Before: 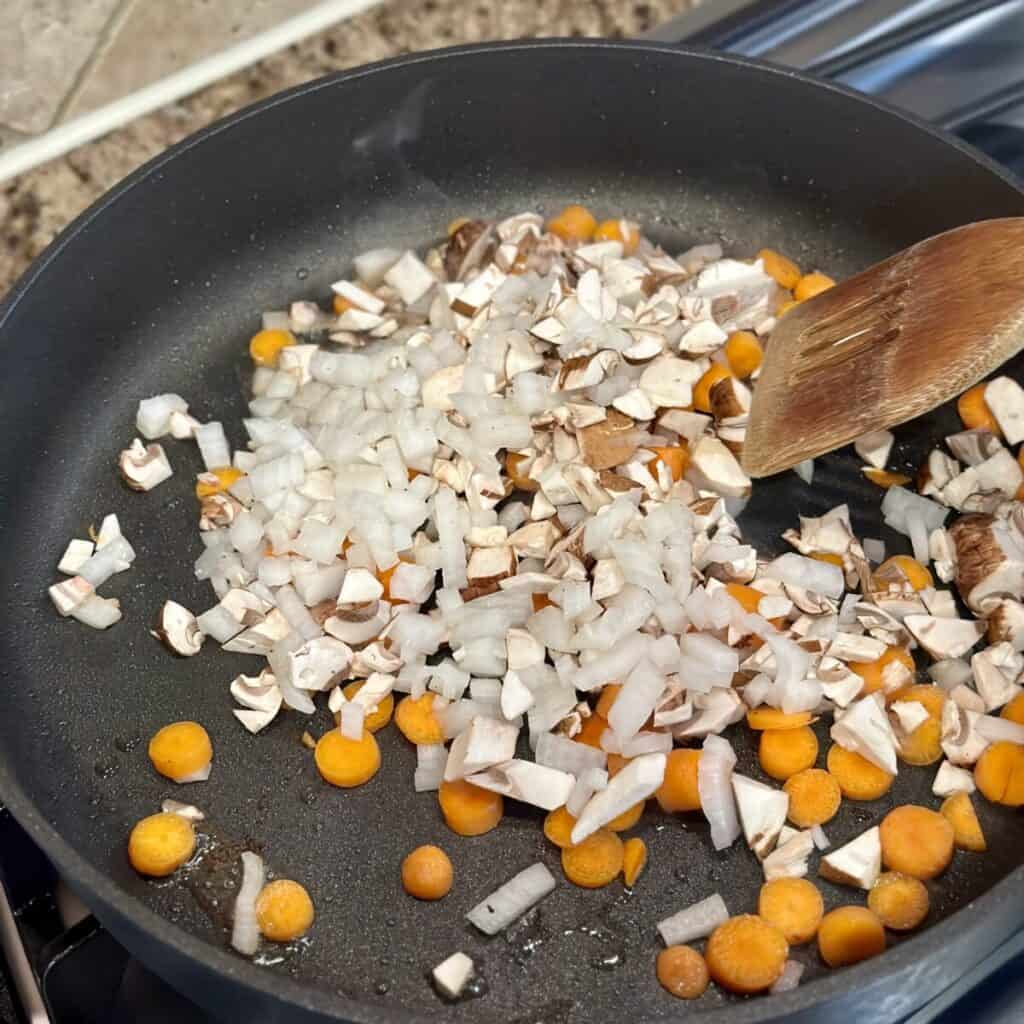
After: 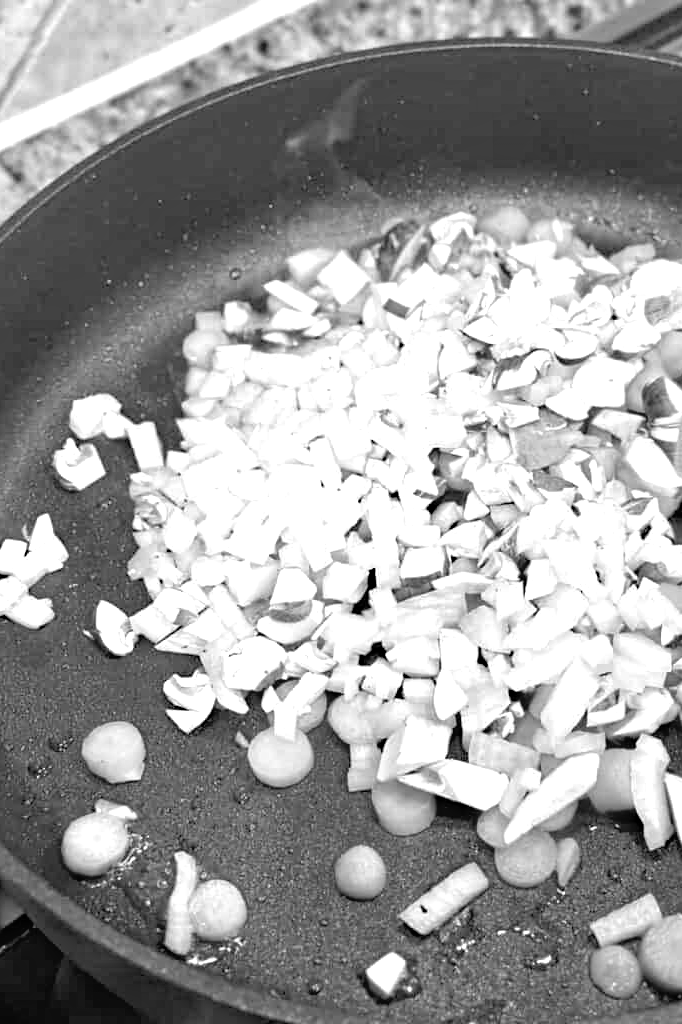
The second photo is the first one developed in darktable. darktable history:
monochrome: on, module defaults
exposure: black level correction 0, exposure 1.1 EV, compensate exposure bias true, compensate highlight preservation false
color balance rgb: perceptual saturation grading › global saturation 40%, global vibrance 15%
color balance: lift [1, 1.011, 0.999, 0.989], gamma [1.109, 1.045, 1.039, 0.955], gain [0.917, 0.936, 0.952, 1.064], contrast 2.32%, contrast fulcrum 19%, output saturation 101%
crop and rotate: left 6.617%, right 26.717%
haze removal: strength 0.4, distance 0.22, compatibility mode true, adaptive false
